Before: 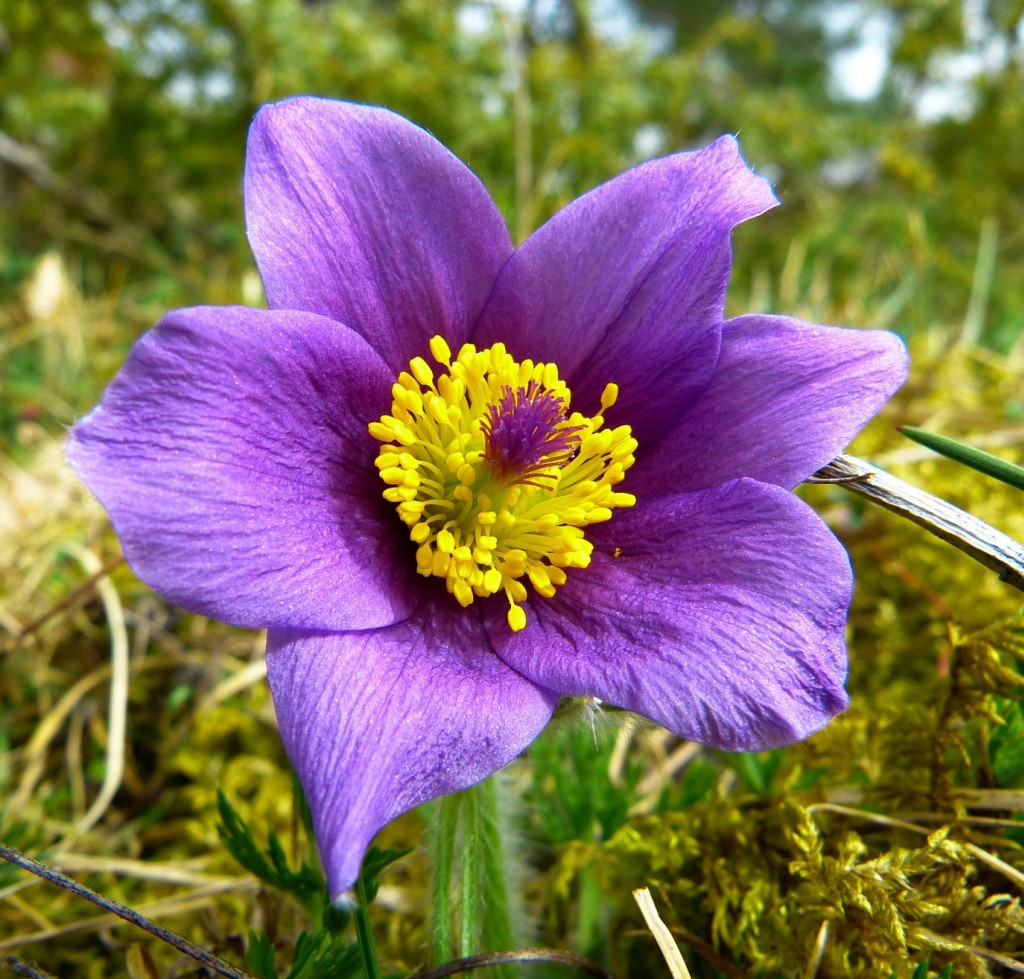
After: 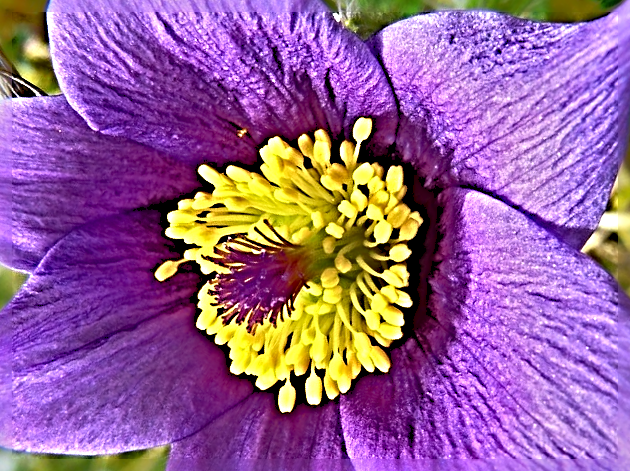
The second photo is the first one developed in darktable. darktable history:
sharpen: radius 6.273, amount 1.785, threshold 0.036
crop and rotate: angle 148.39°, left 9.162%, top 15.596%, right 4.597%, bottom 16.936%
tone equalizer: -7 EV -0.649 EV, -6 EV 1.03 EV, -5 EV -0.437 EV, -4 EV 0.396 EV, -3 EV 0.444 EV, -2 EV 0.171 EV, -1 EV -0.166 EV, +0 EV -0.384 EV
levels: levels [0, 0.476, 0.951]
